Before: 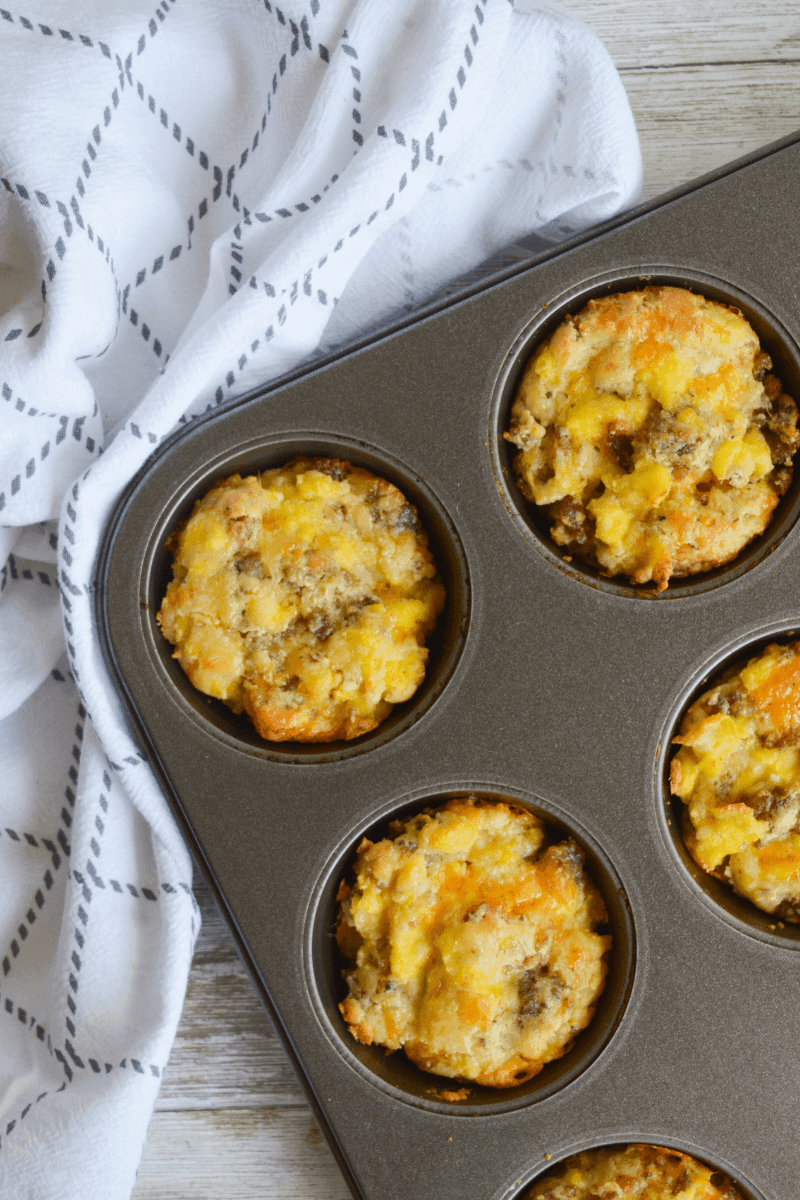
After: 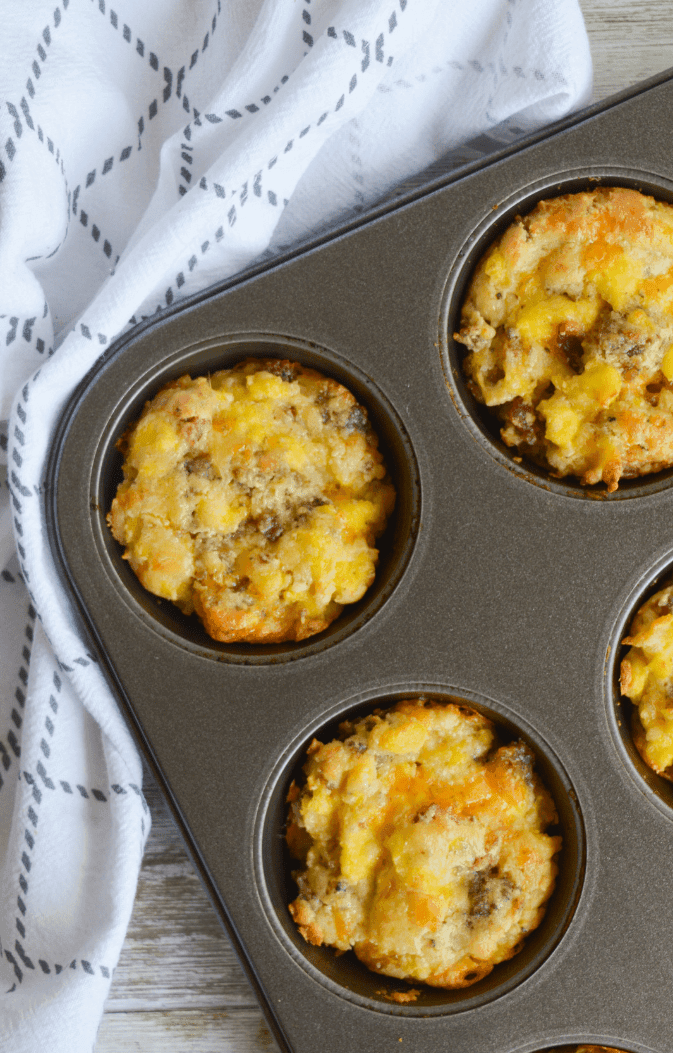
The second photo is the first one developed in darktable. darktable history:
crop: left 6.256%, top 8.296%, right 9.549%, bottom 3.936%
